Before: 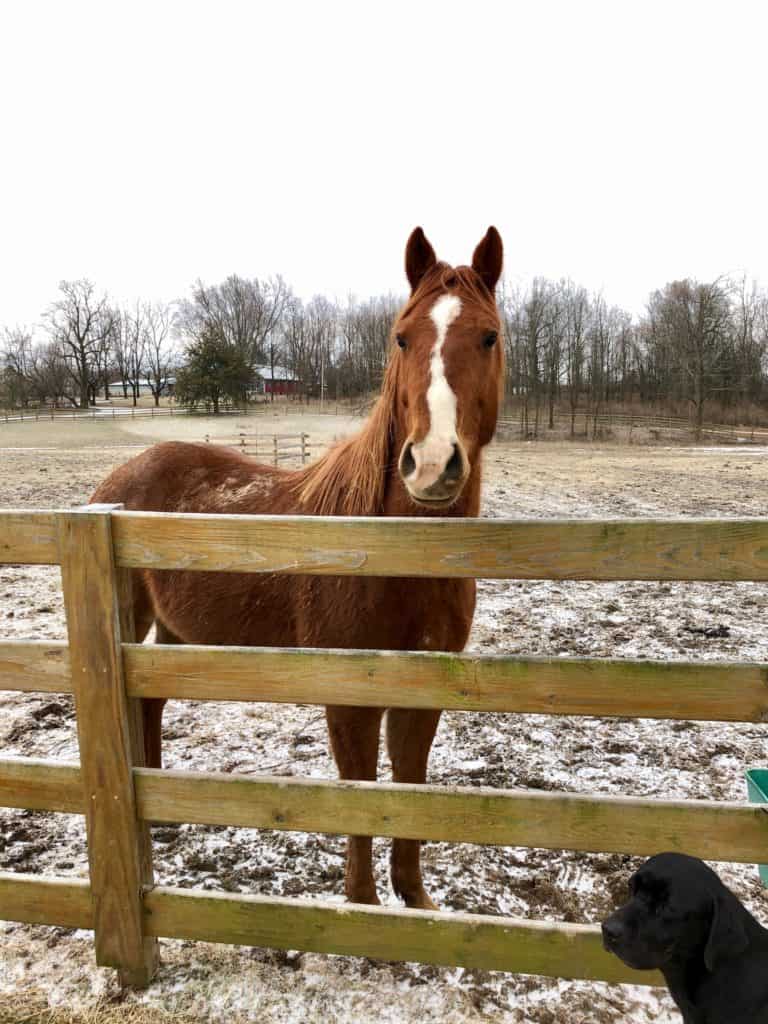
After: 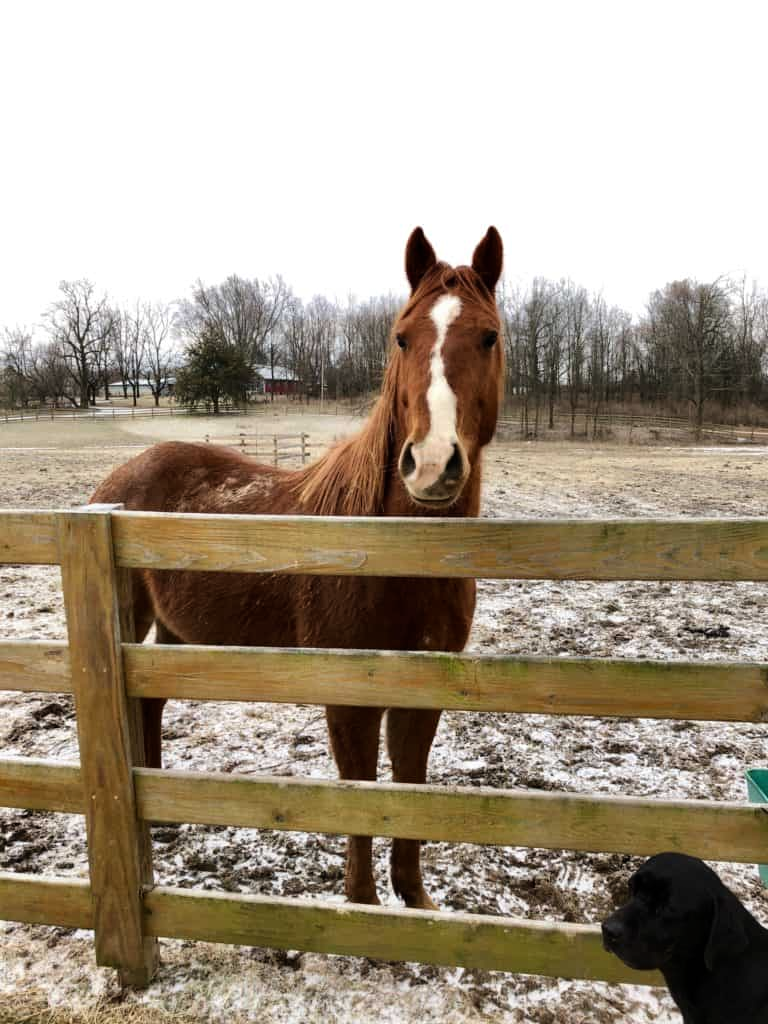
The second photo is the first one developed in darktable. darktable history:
exposure: black level correction 0, exposure -0.702 EV, compensate highlight preservation false
tone equalizer: -8 EV -0.74 EV, -7 EV -0.712 EV, -6 EV -0.574 EV, -5 EV -0.375 EV, -3 EV 0.384 EV, -2 EV 0.6 EV, -1 EV 0.683 EV, +0 EV 0.732 EV
